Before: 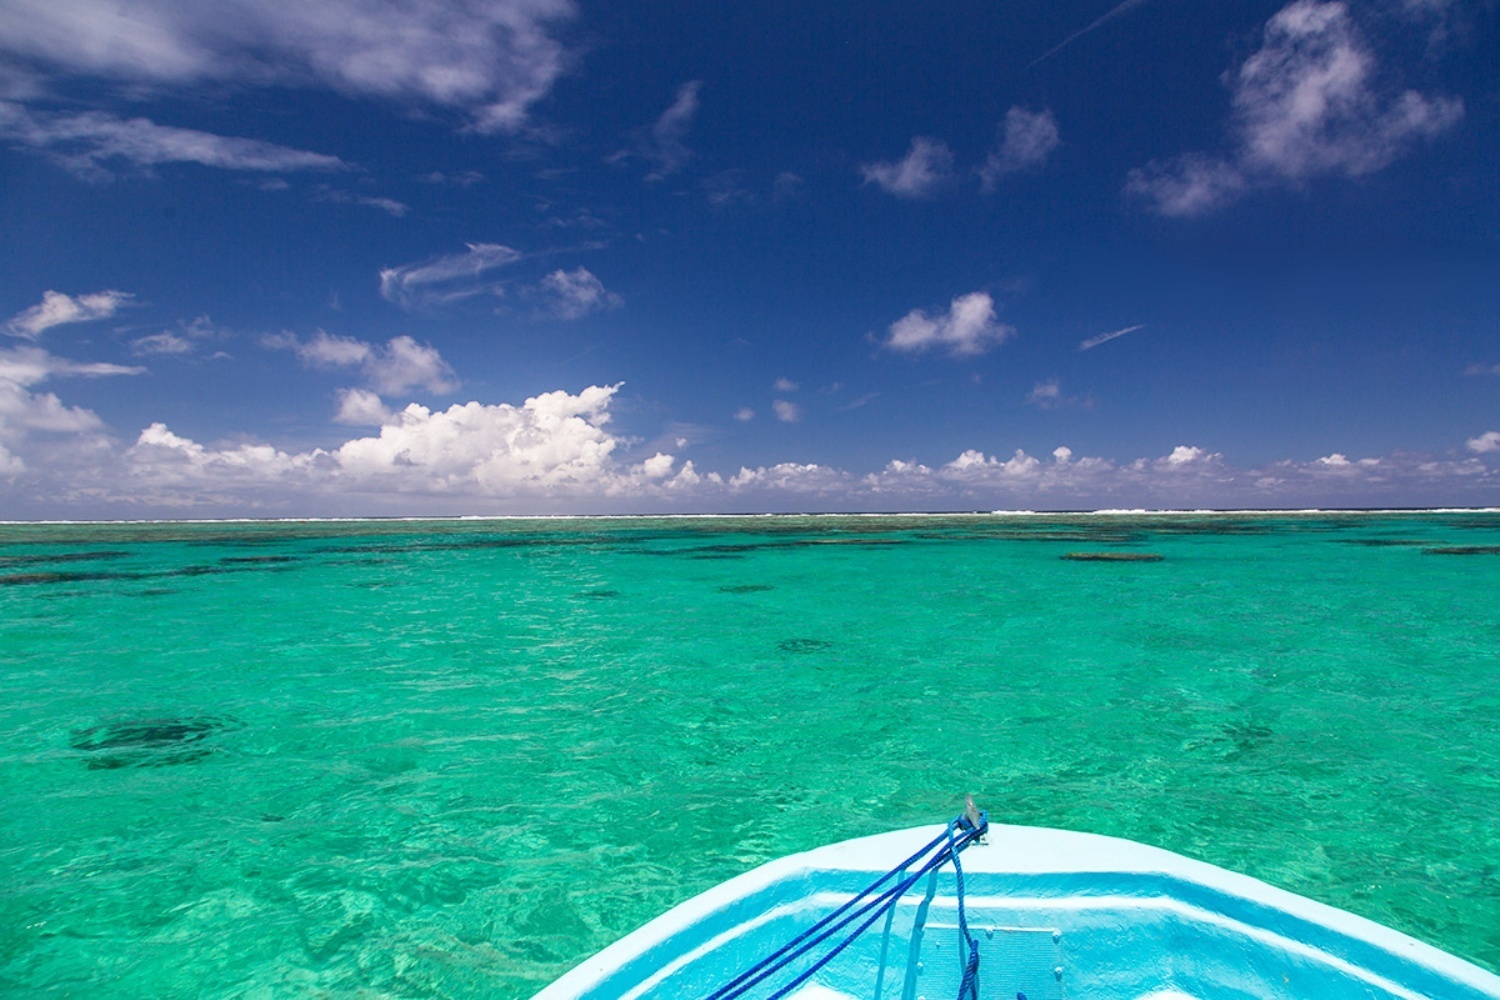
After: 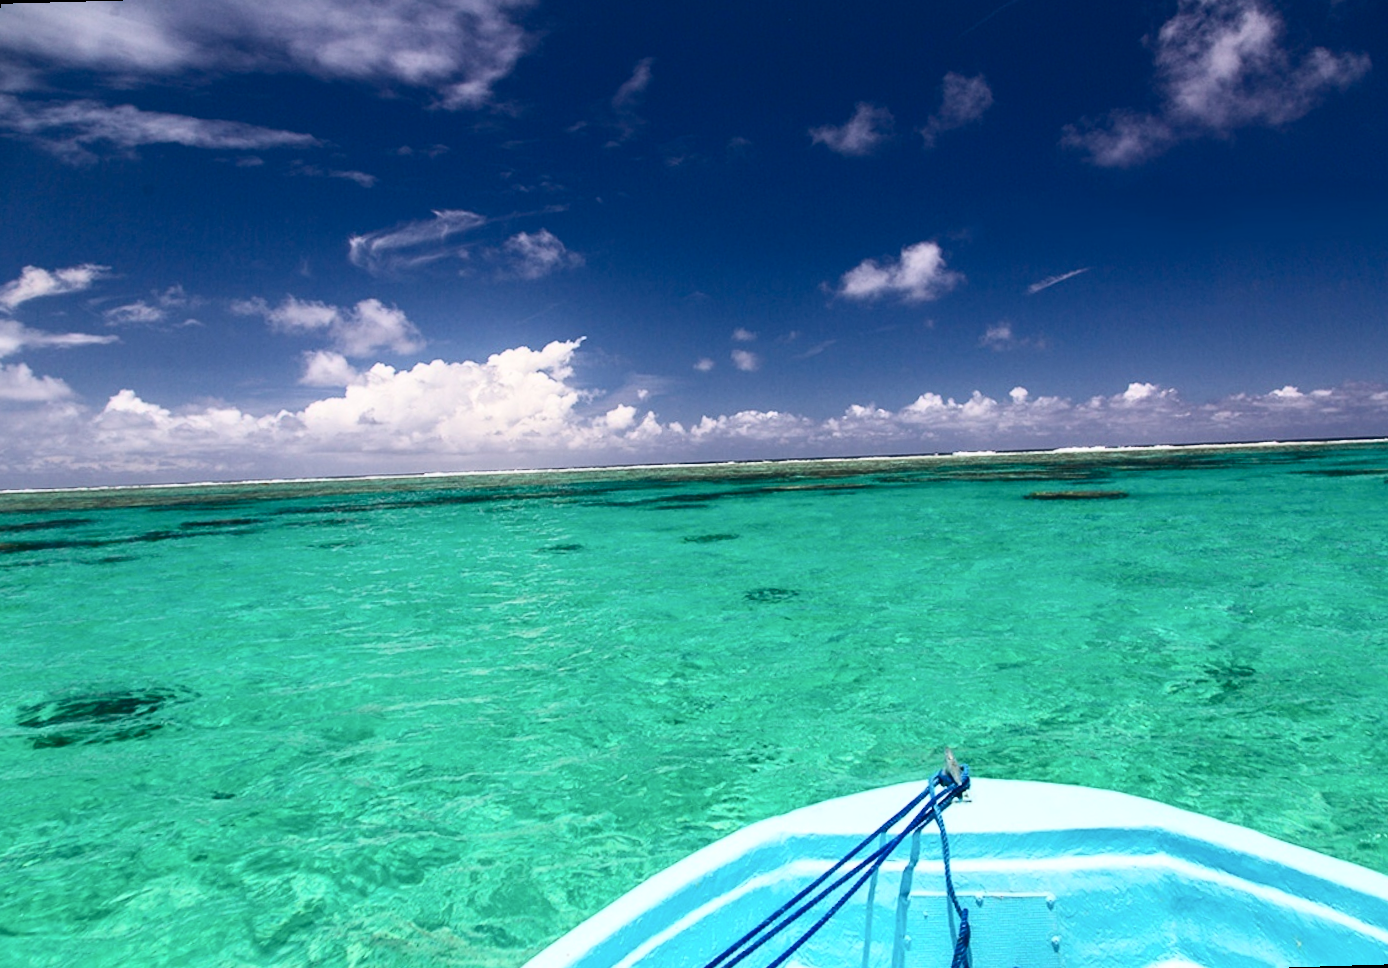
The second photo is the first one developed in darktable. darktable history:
contrast brightness saturation: contrast 0.28
rotate and perspective: rotation -1.68°, lens shift (vertical) -0.146, crop left 0.049, crop right 0.912, crop top 0.032, crop bottom 0.96
fill light: on, module defaults
